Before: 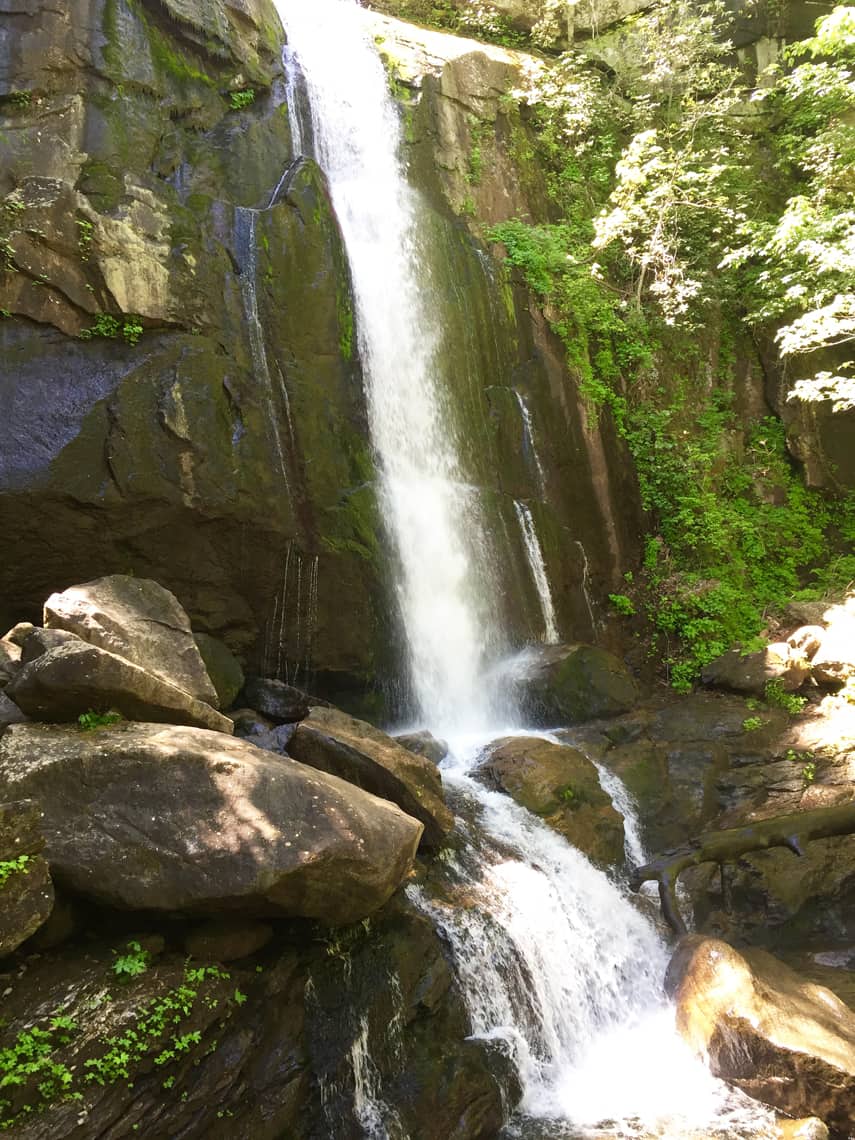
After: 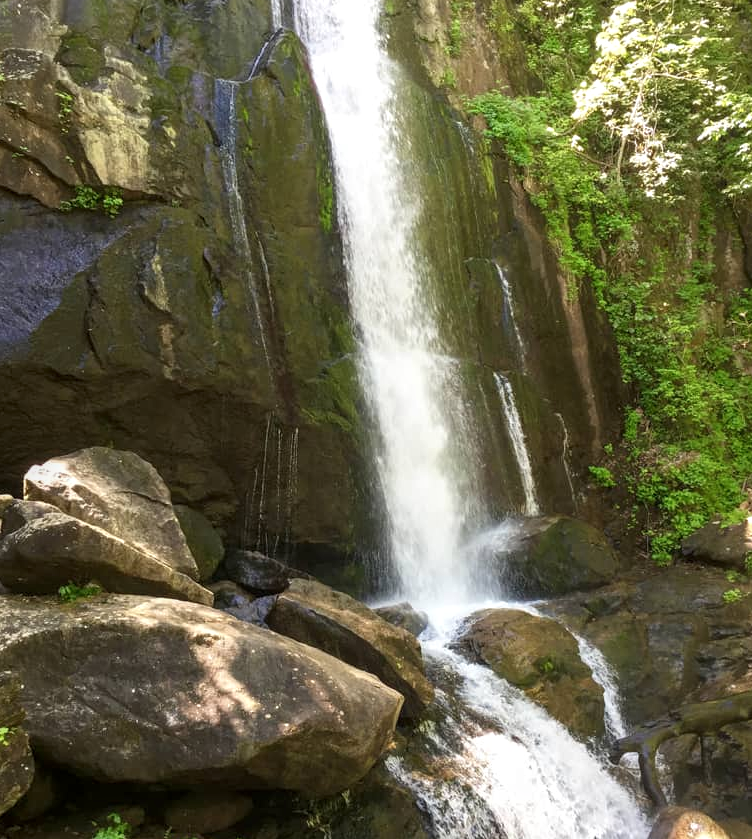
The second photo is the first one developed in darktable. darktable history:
local contrast: on, module defaults
crop and rotate: left 2.425%, top 11.305%, right 9.6%, bottom 15.08%
